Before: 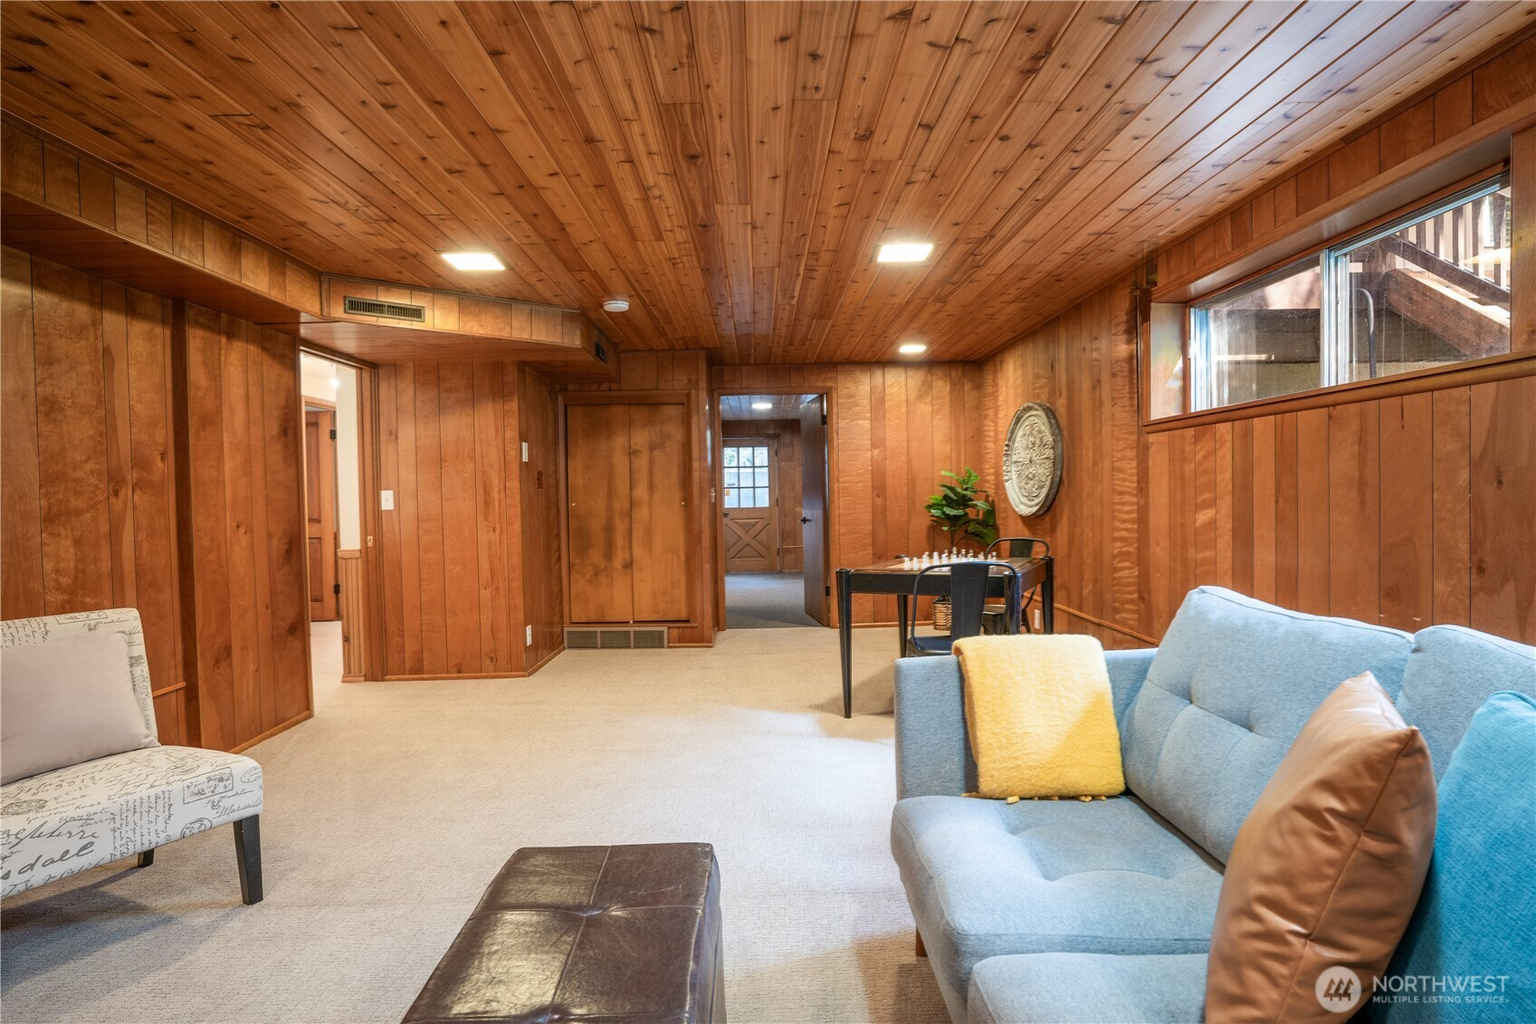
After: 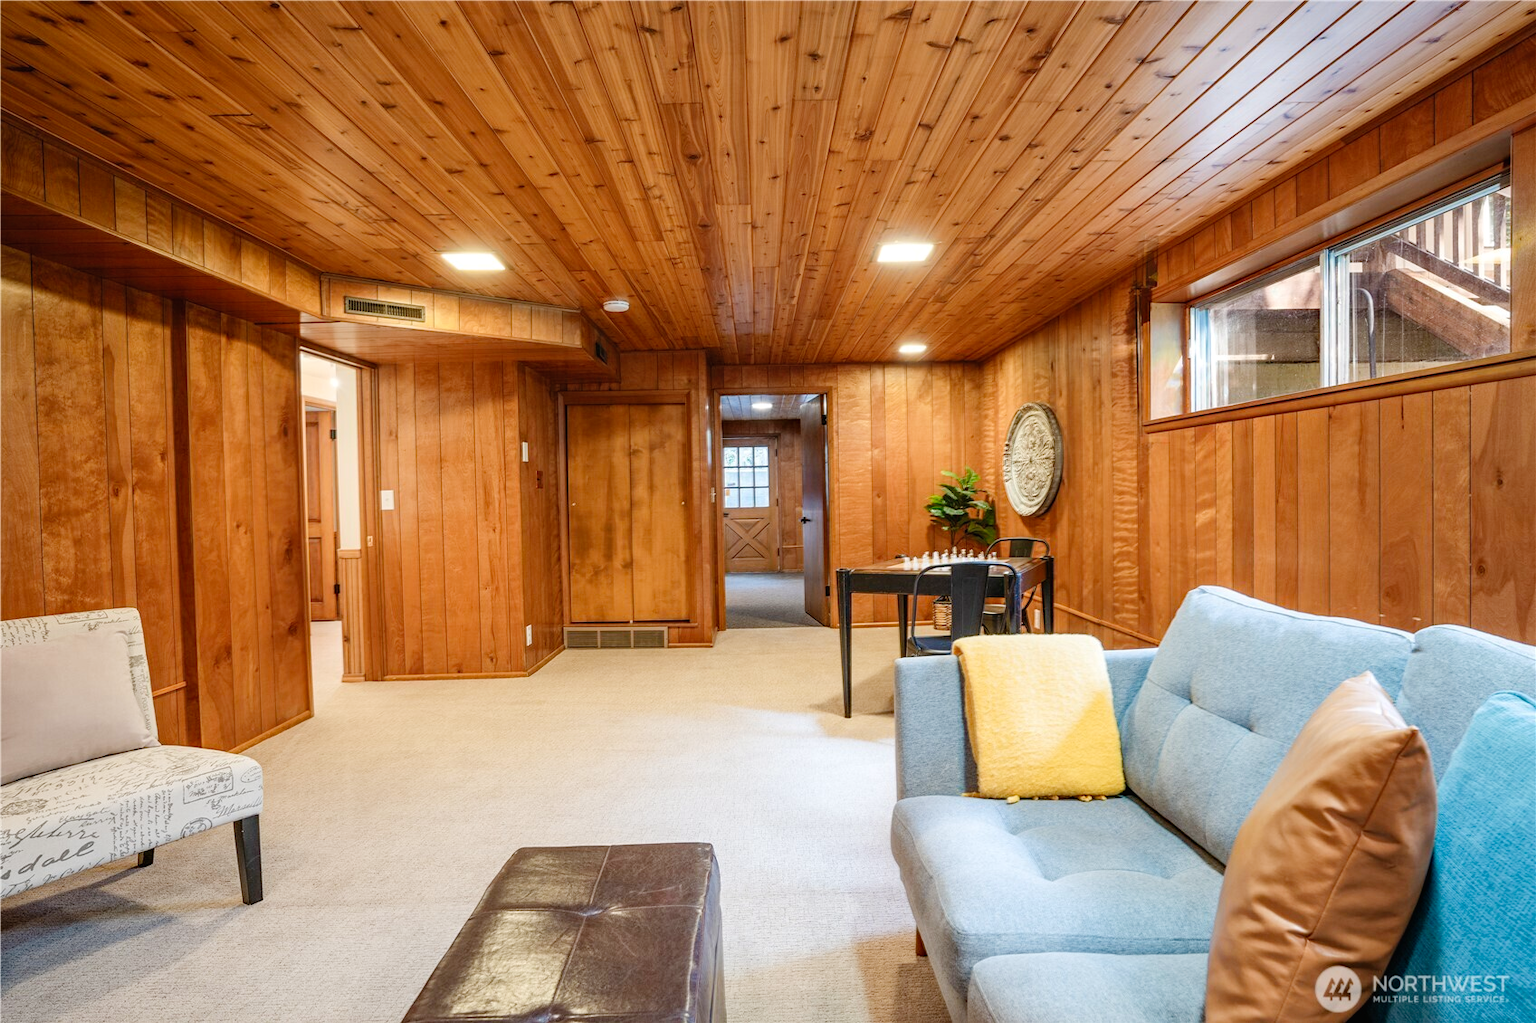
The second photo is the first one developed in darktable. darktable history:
haze removal: compatibility mode true, adaptive false
tone curve: curves: ch0 [(0, 0.01) (0.052, 0.045) (0.136, 0.133) (0.29, 0.332) (0.453, 0.531) (0.676, 0.751) (0.89, 0.919) (1, 1)]; ch1 [(0, 0) (0.094, 0.081) (0.285, 0.299) (0.385, 0.403) (0.446, 0.443) (0.495, 0.496) (0.544, 0.552) (0.589, 0.612) (0.722, 0.728) (1, 1)]; ch2 [(0, 0) (0.257, 0.217) (0.43, 0.421) (0.498, 0.507) (0.531, 0.544) (0.56, 0.579) (0.625, 0.642) (1, 1)], preserve colors none
